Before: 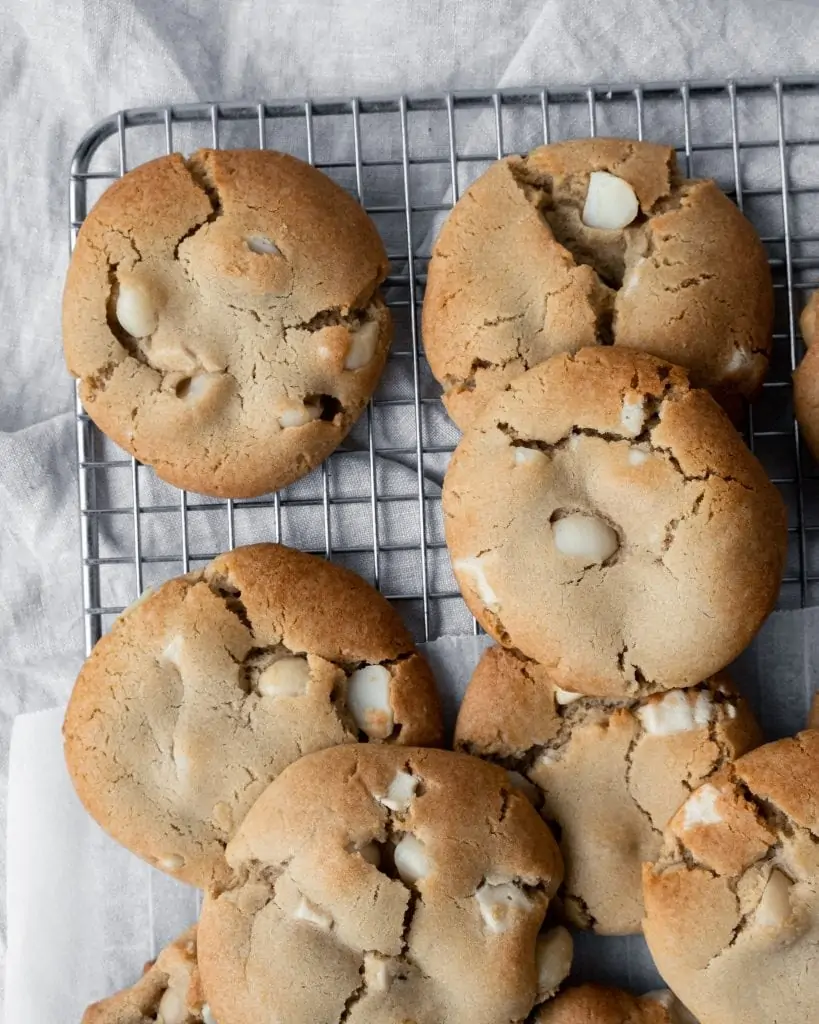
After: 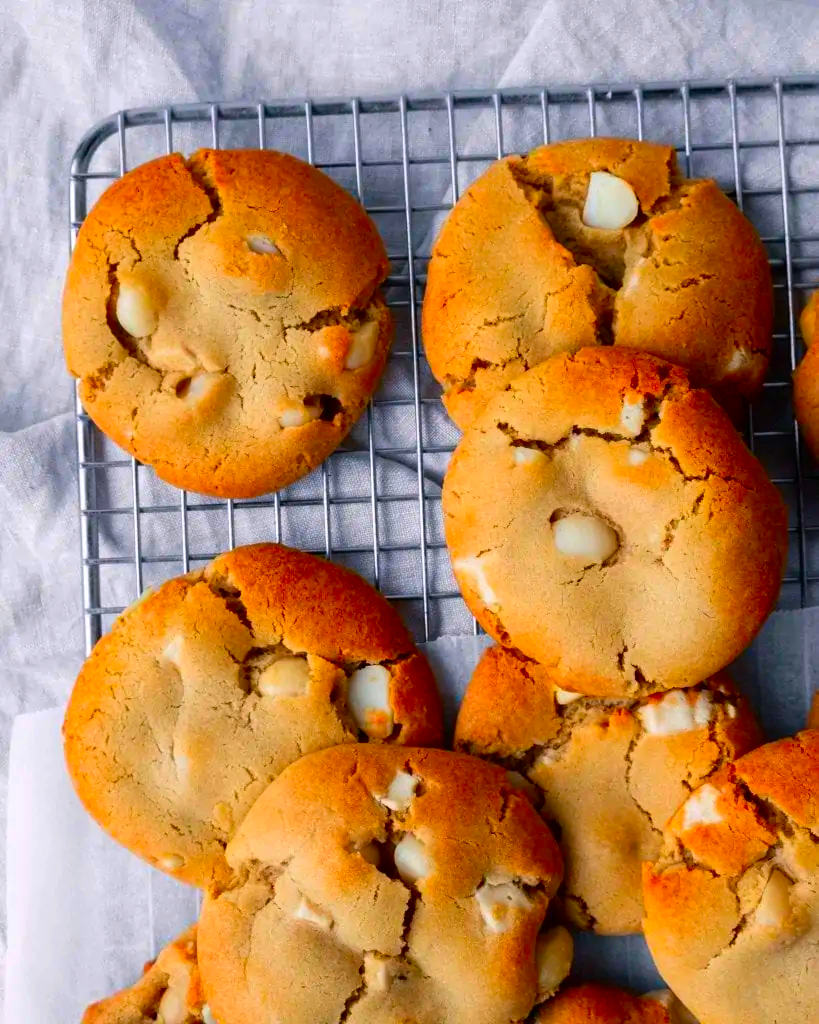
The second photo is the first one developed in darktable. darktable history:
color correction: highlights a* 1.59, highlights b* -1.7, saturation 2.48
levels: levels [0, 0.498, 0.996]
